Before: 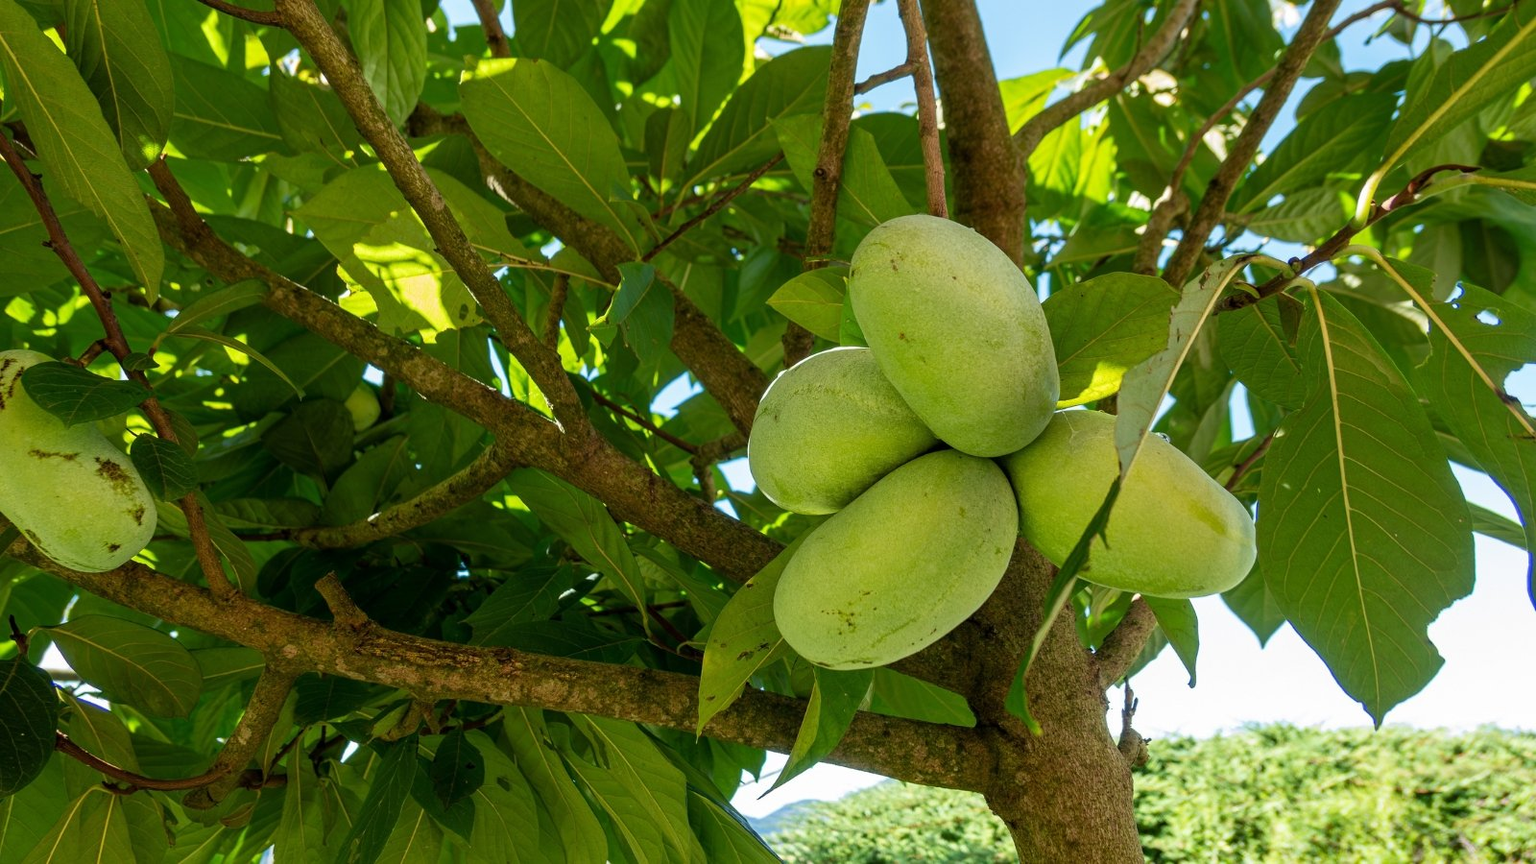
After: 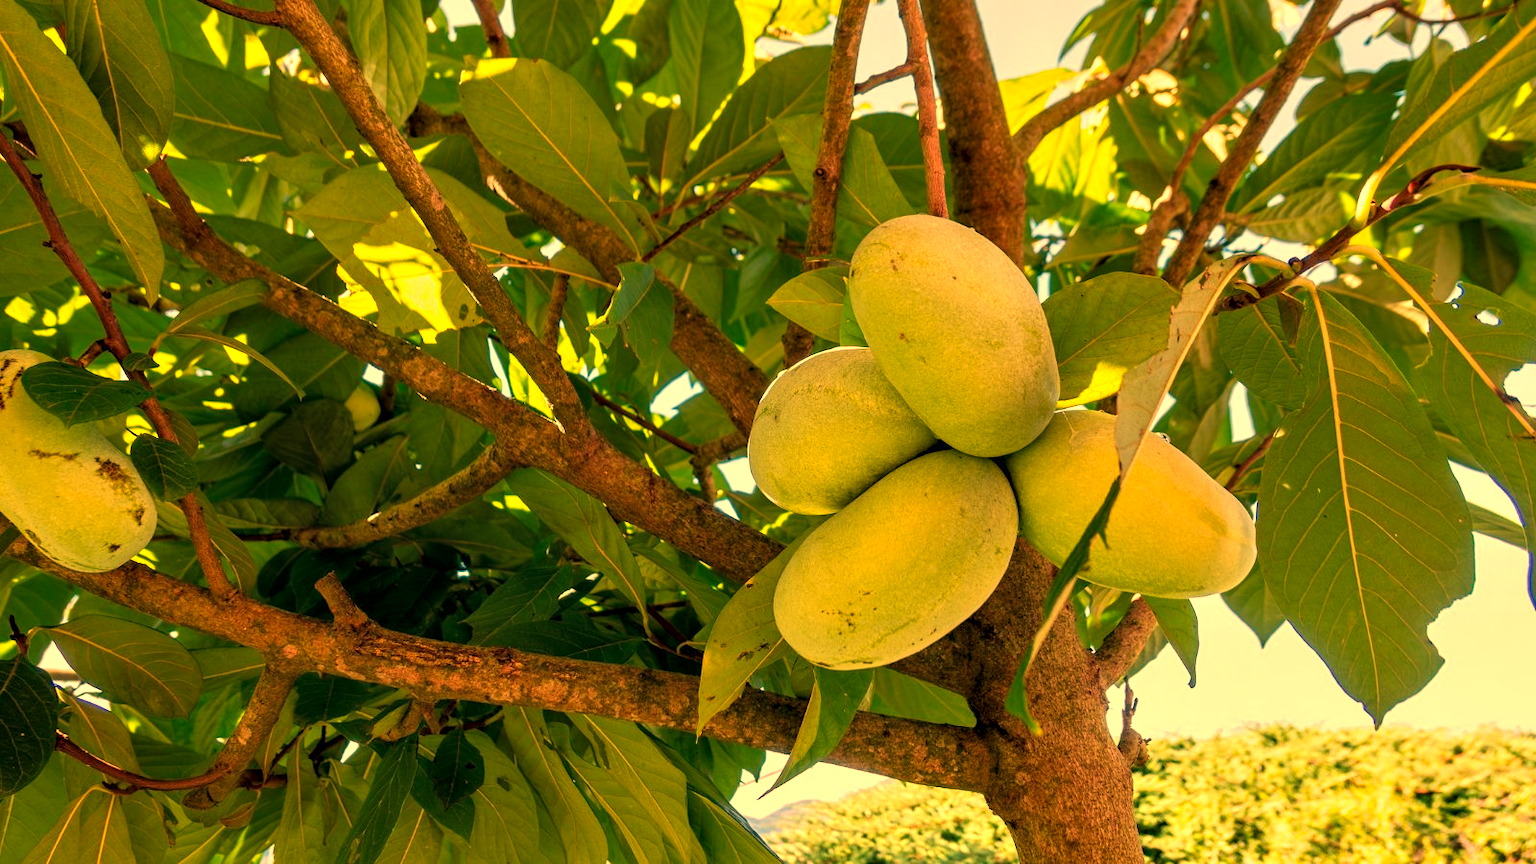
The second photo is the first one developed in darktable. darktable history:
contrast equalizer: octaves 7, y [[0.6 ×6], [0.55 ×6], [0 ×6], [0 ×6], [0 ×6]], mix 0.35
contrast brightness saturation: contrast 0.03, brightness 0.06, saturation 0.13
white balance: red 1.467, blue 0.684
